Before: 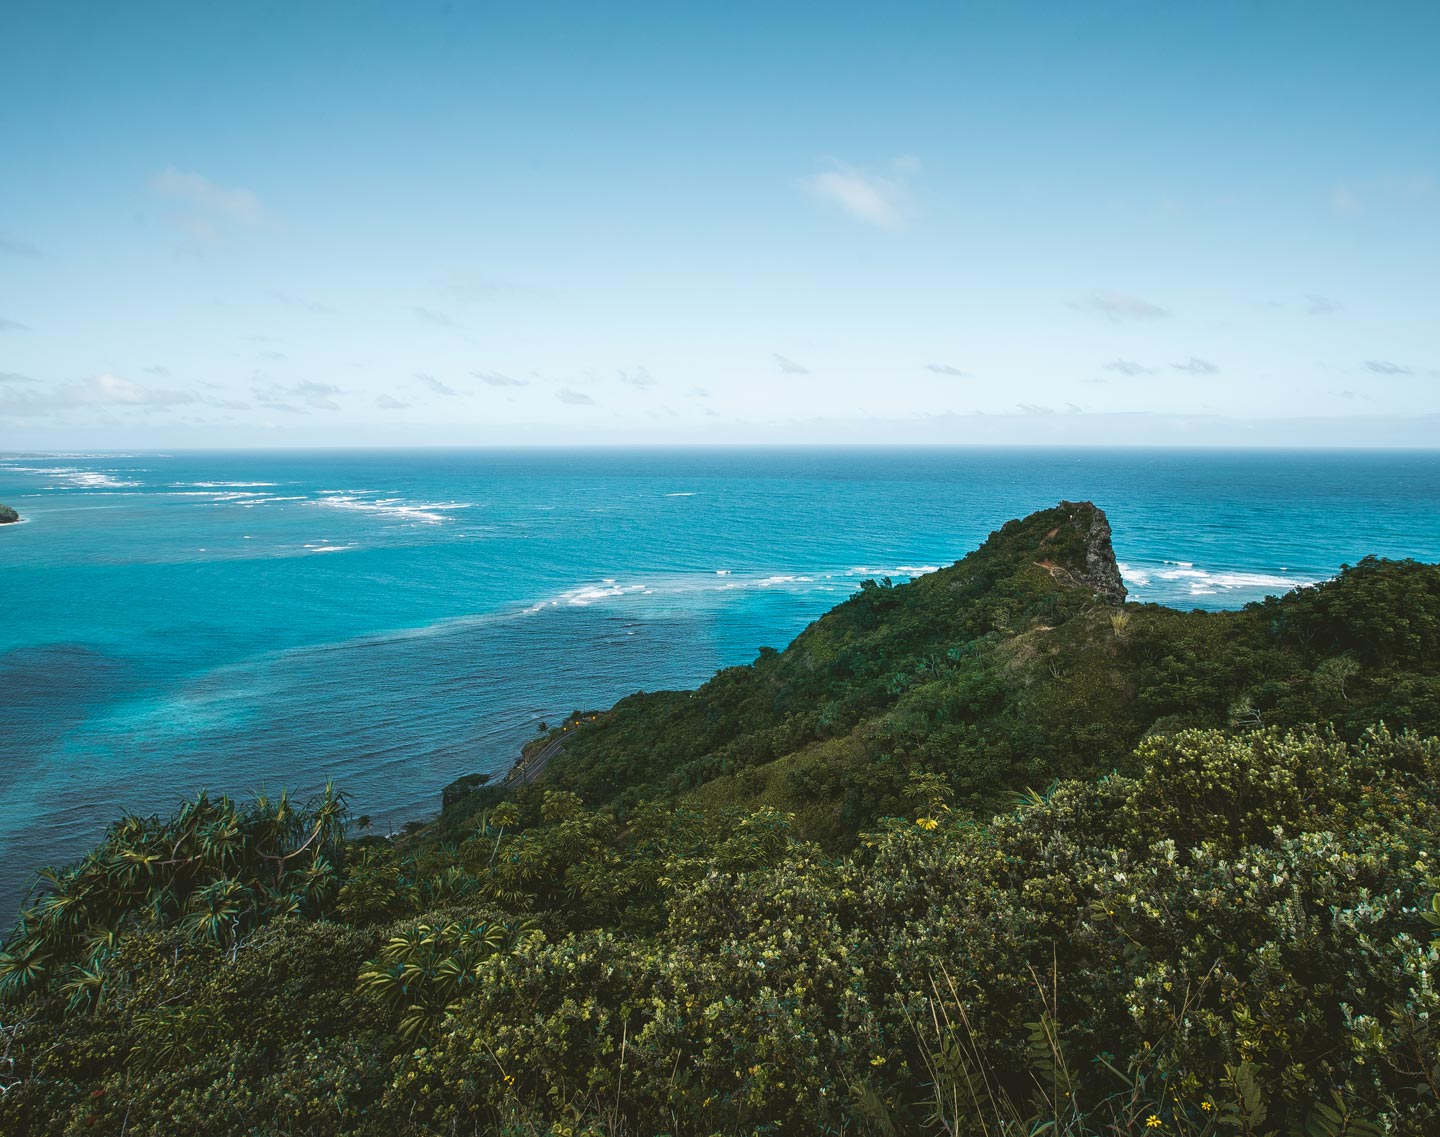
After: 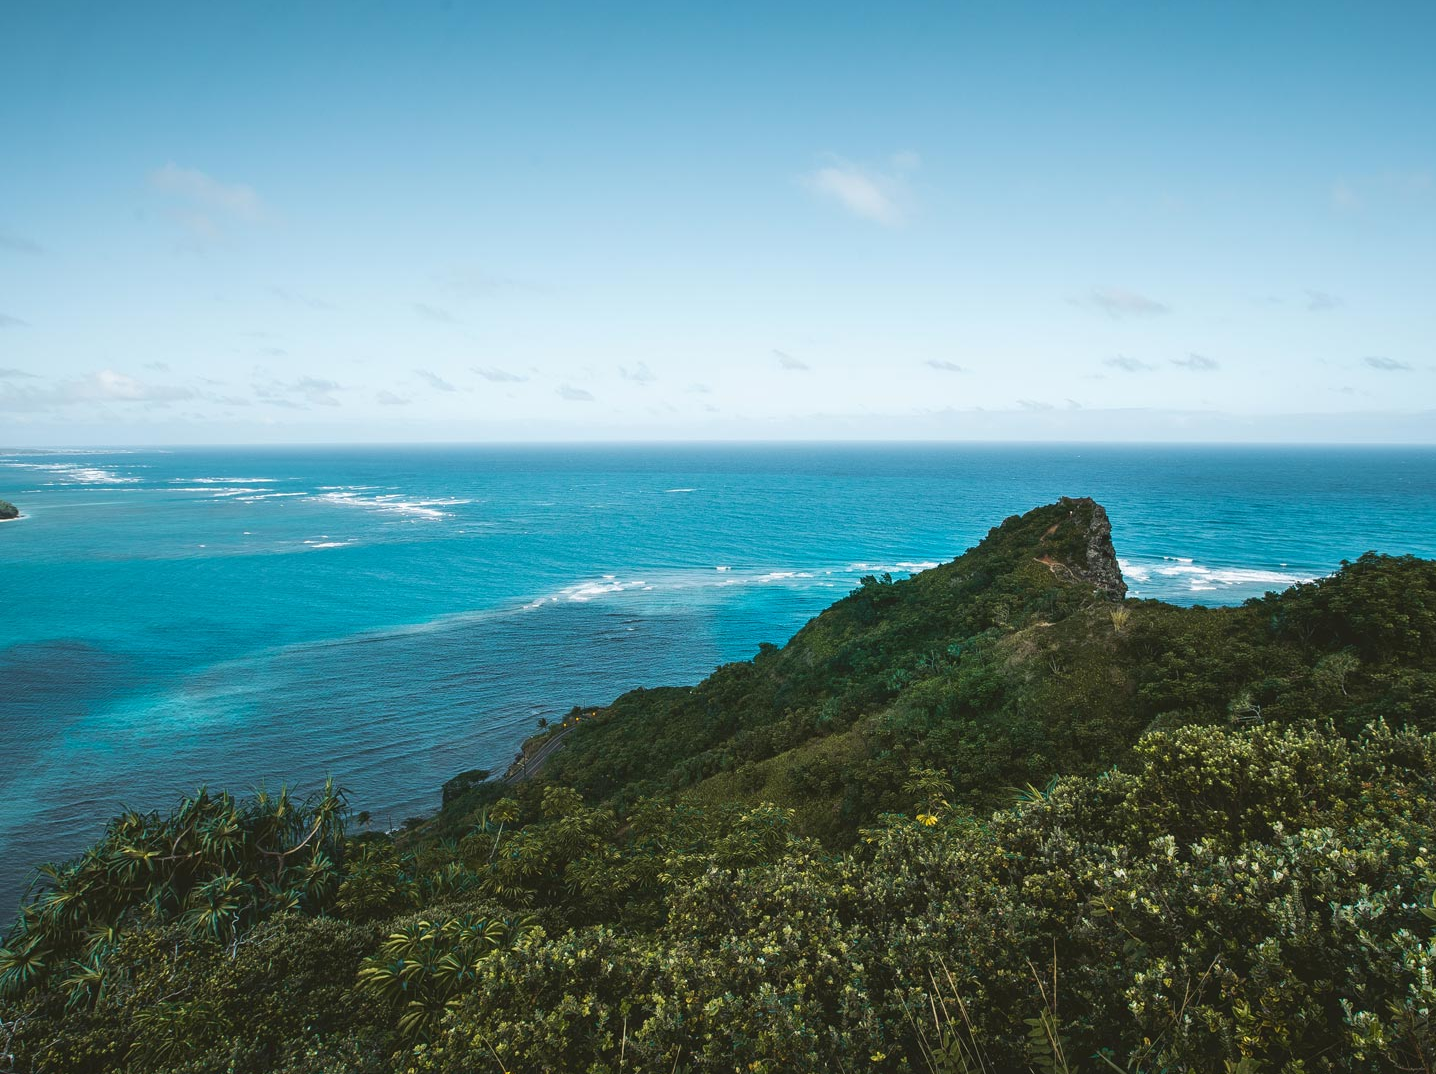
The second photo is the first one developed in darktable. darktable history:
crop: top 0.426%, right 0.266%, bottom 5.05%
